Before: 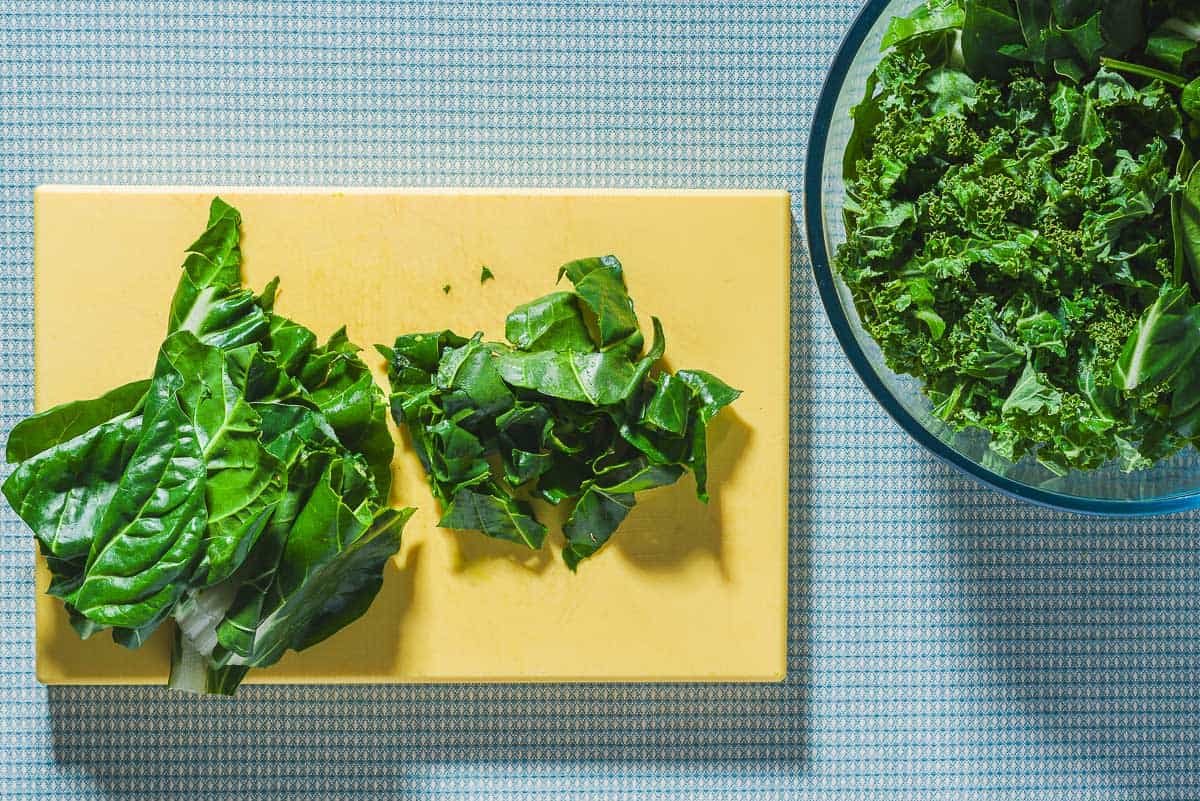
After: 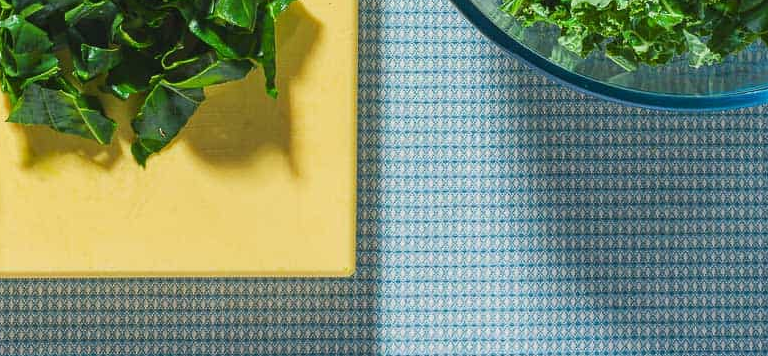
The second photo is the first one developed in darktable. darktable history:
crop and rotate: left 35.946%, top 50.692%, bottom 4.86%
